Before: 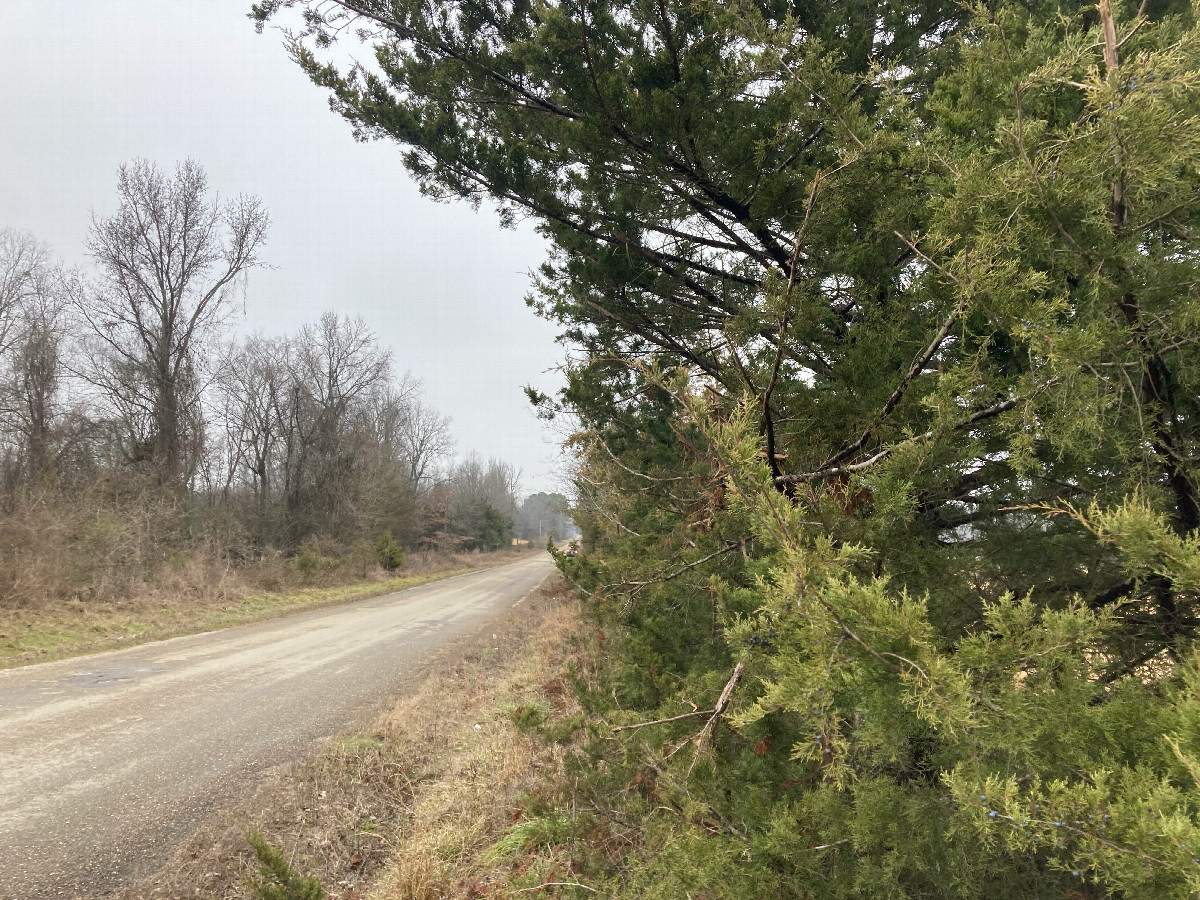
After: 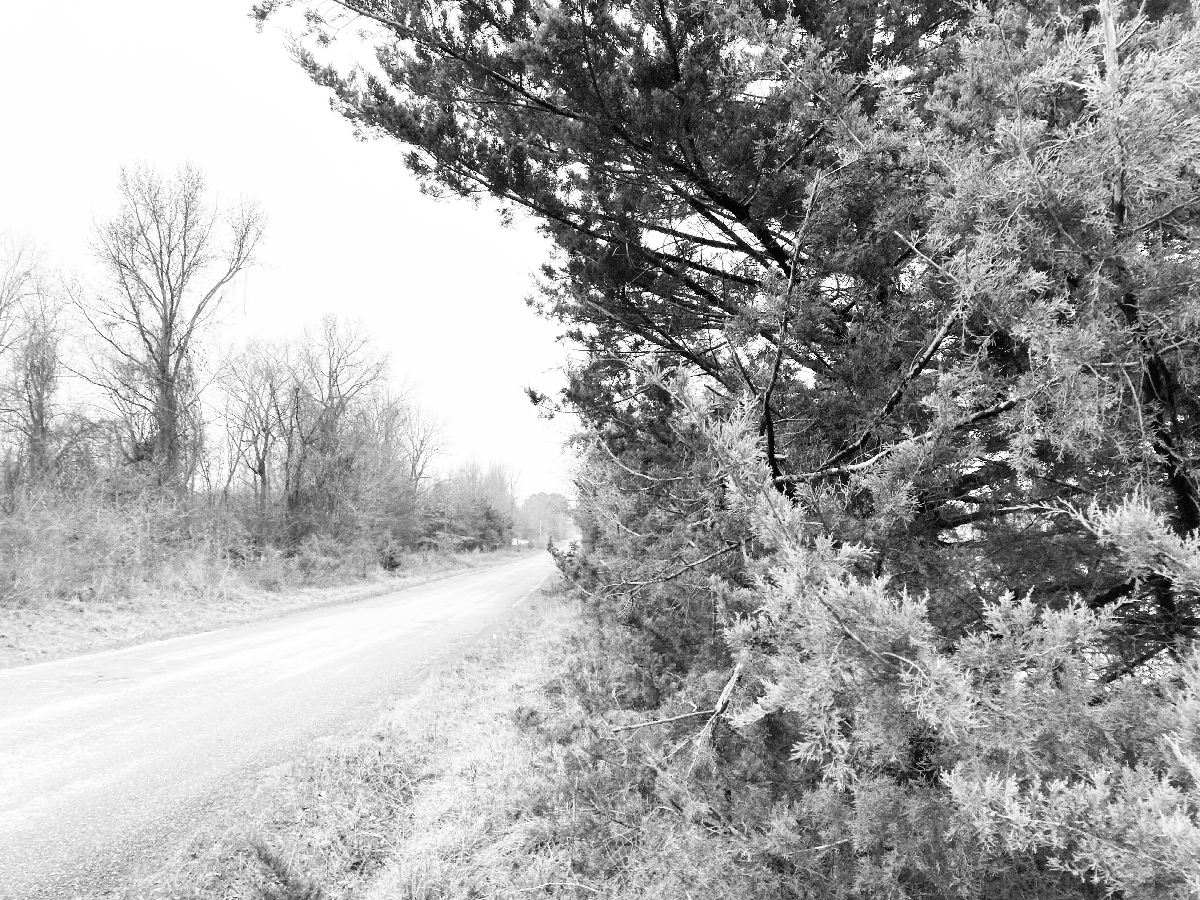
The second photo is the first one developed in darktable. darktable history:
base curve: curves: ch0 [(0, 0.003) (0.001, 0.002) (0.006, 0.004) (0.02, 0.022) (0.048, 0.086) (0.094, 0.234) (0.162, 0.431) (0.258, 0.629) (0.385, 0.8) (0.548, 0.918) (0.751, 0.988) (1, 1)], preserve colors none
monochrome: on, module defaults
